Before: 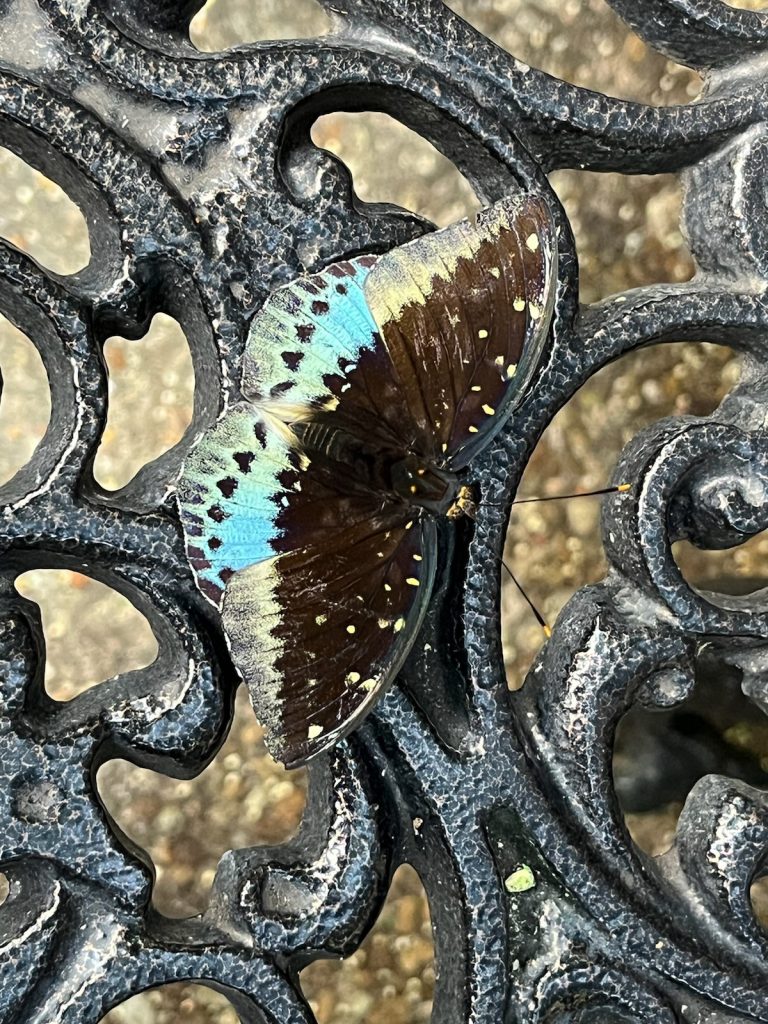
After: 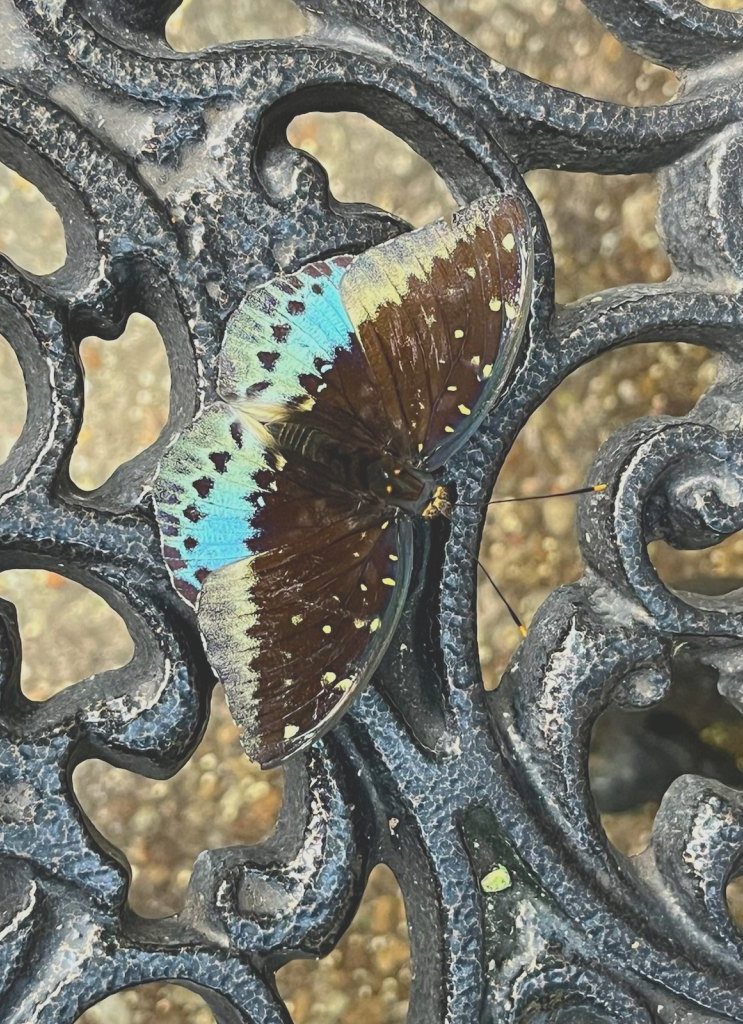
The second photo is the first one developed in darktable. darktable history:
crop and rotate: left 3.238%
tone curve: curves: ch0 [(0, 0.172) (1, 0.91)], color space Lab, independent channels, preserve colors none
